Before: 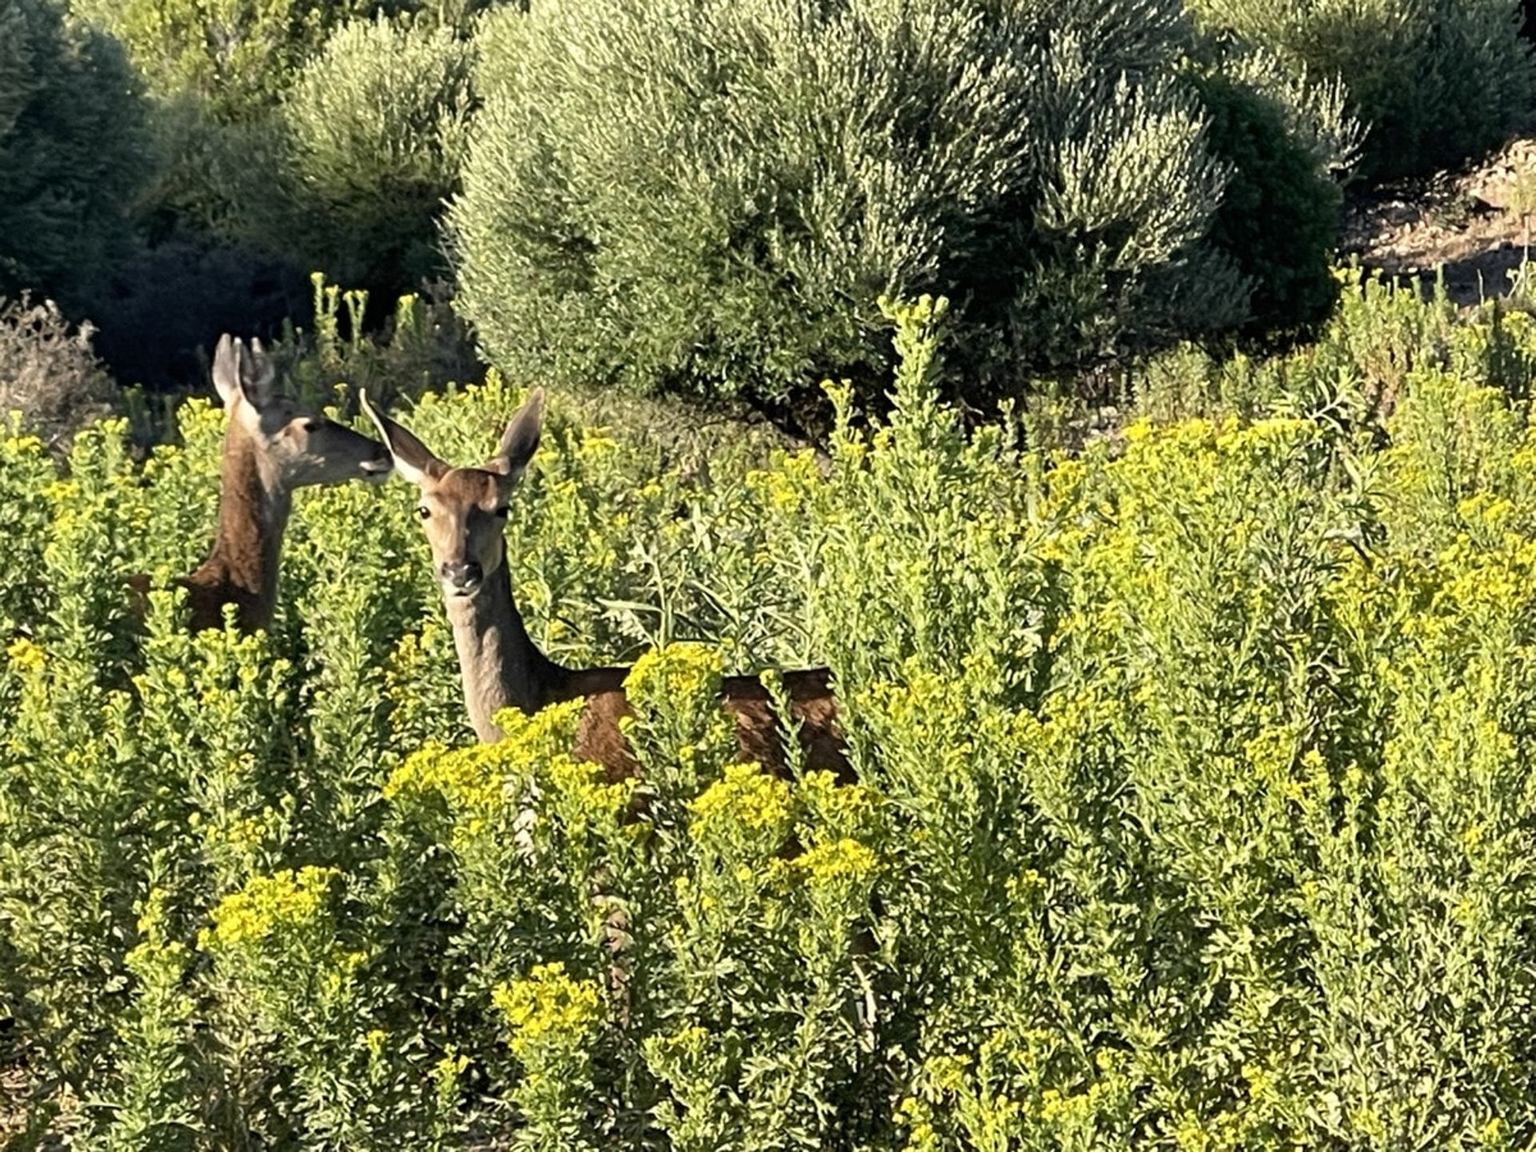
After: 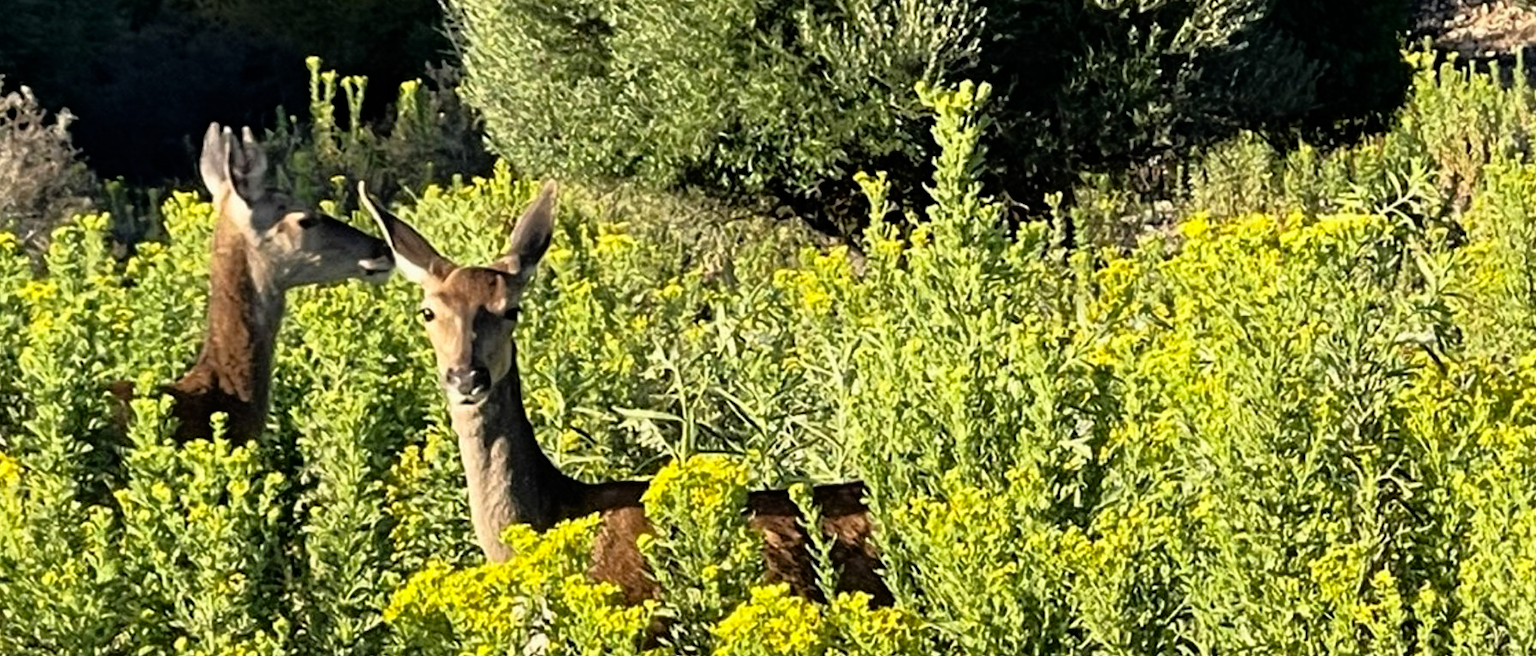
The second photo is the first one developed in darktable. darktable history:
contrast brightness saturation: contrast 0.085, saturation 0.199
tone equalizer: -8 EV -1.81 EV, -7 EV -1.14 EV, -6 EV -1.62 EV, edges refinement/feathering 500, mask exposure compensation -1.57 EV, preserve details guided filter
crop: left 1.762%, top 19.15%, right 5.179%, bottom 27.834%
